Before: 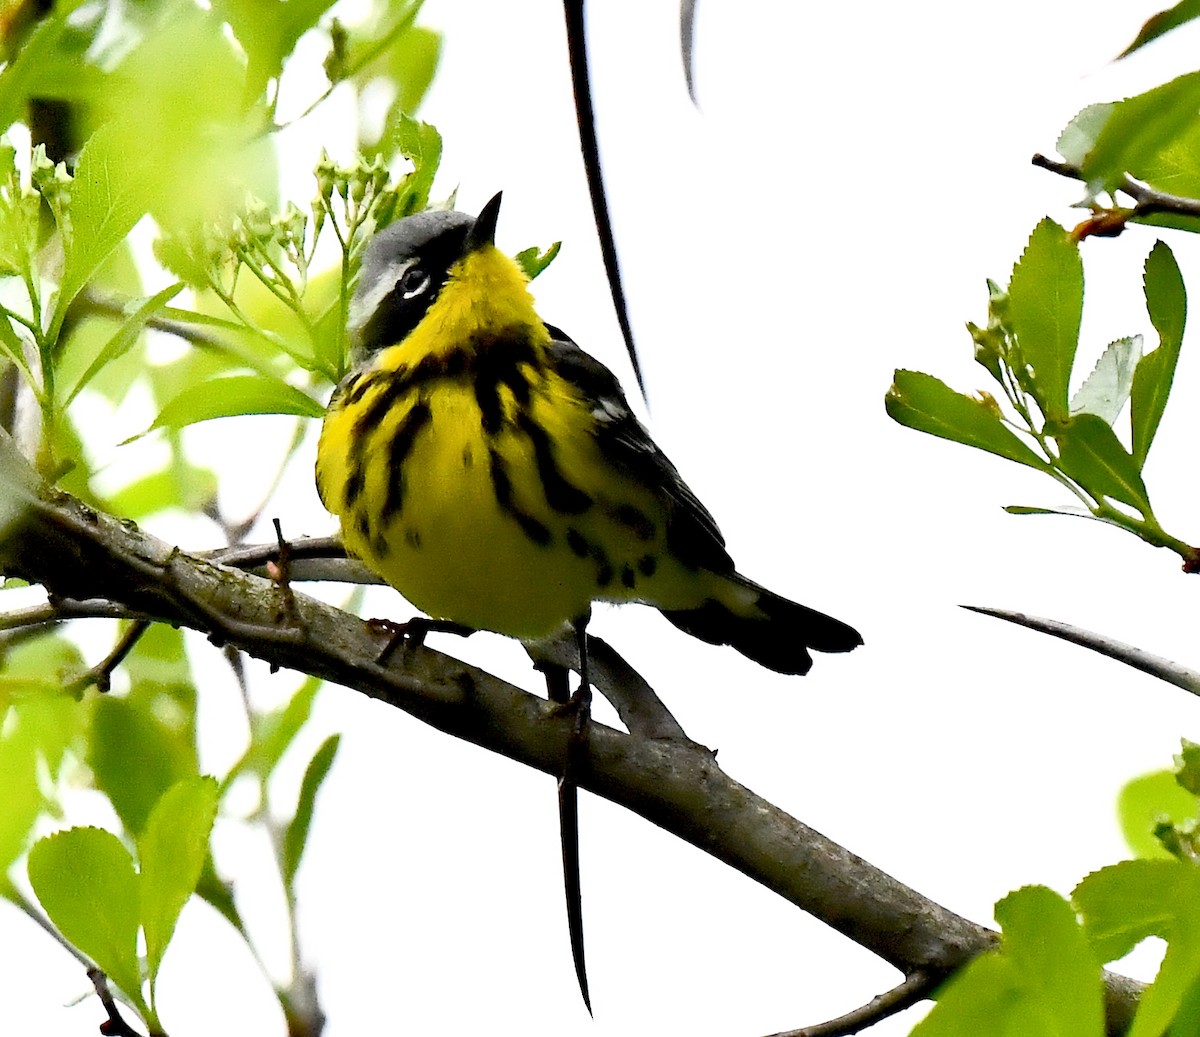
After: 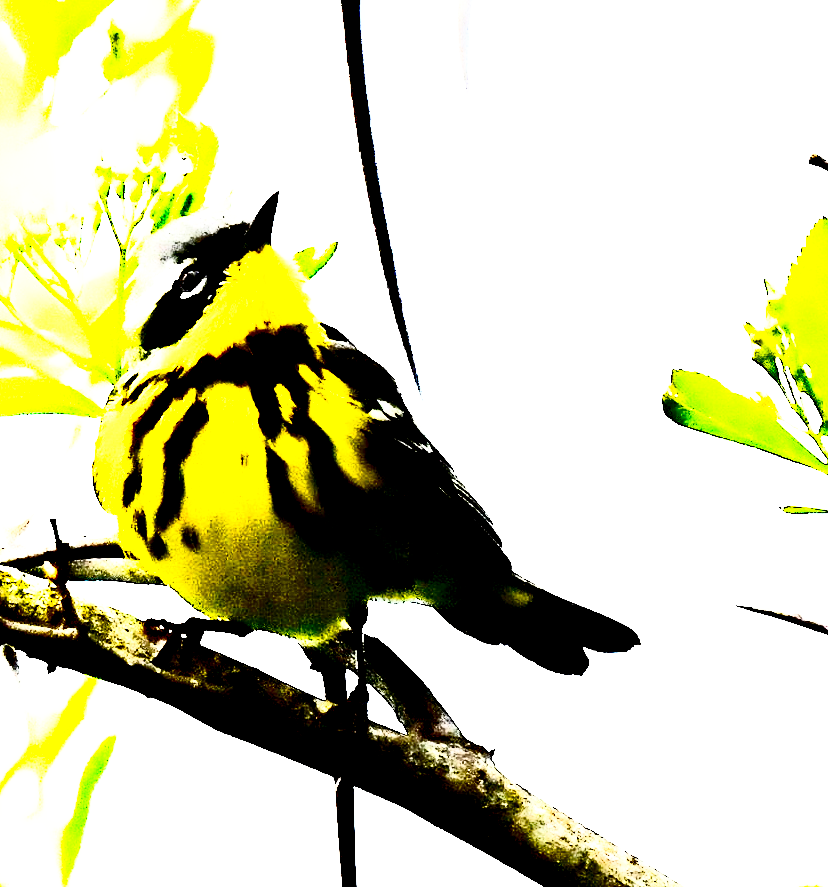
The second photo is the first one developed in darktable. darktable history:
crop: left 18.602%, right 12.367%, bottom 14.421%
local contrast: mode bilateral grid, contrast 43, coarseness 68, detail 214%, midtone range 0.2
contrast brightness saturation: contrast 0.92, brightness 0.199
exposure: black level correction 0.035, exposure 0.909 EV, compensate highlight preservation false
base curve: curves: ch0 [(0, 0) (0.007, 0.004) (0.027, 0.03) (0.046, 0.07) (0.207, 0.54) (0.442, 0.872) (0.673, 0.972) (1, 1)], preserve colors none
